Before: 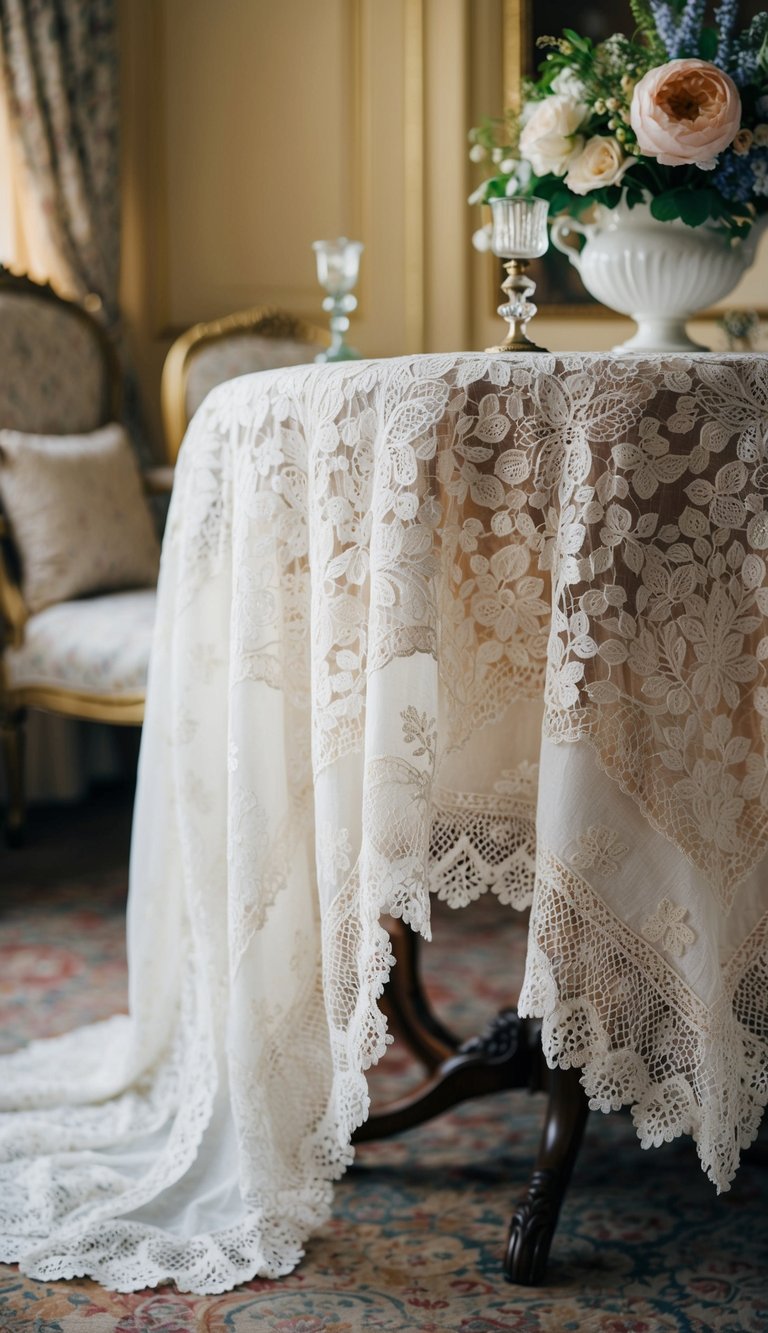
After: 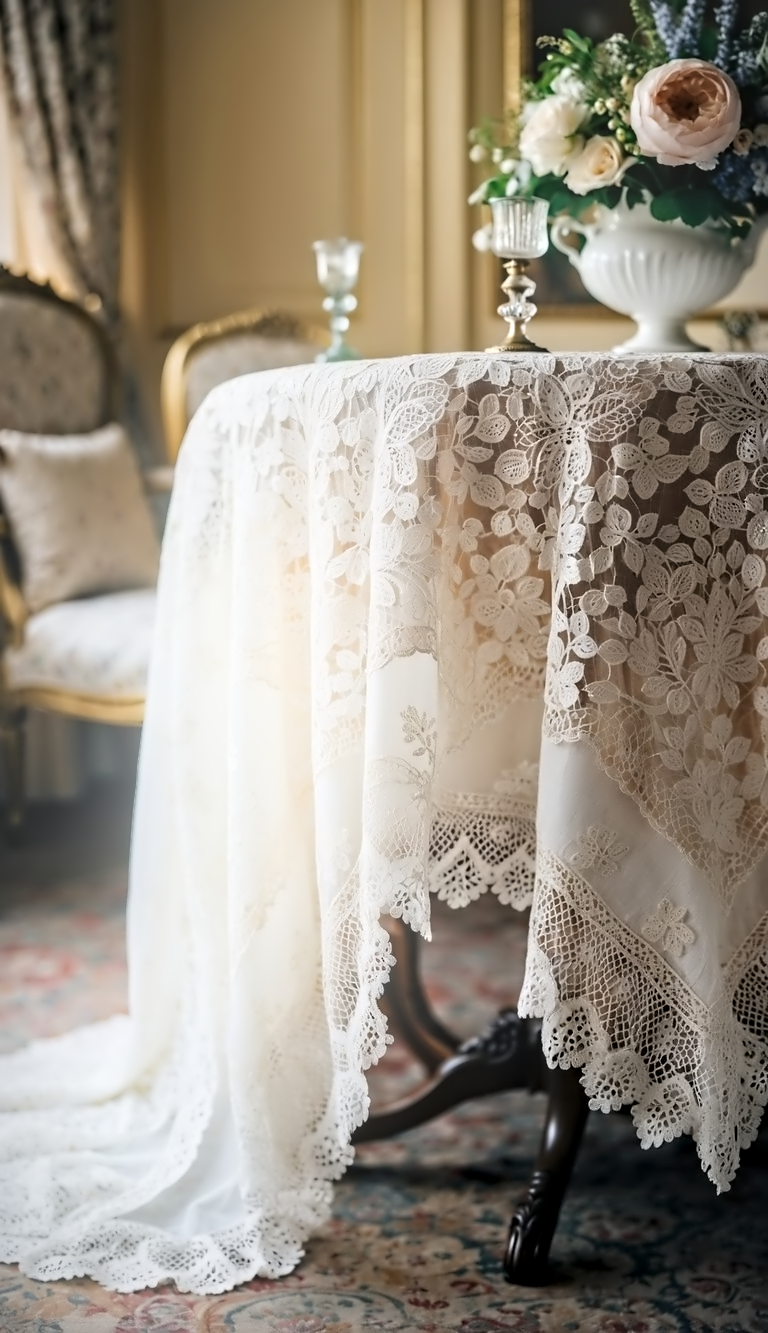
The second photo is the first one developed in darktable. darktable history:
vignetting: fall-off start 100%, fall-off radius 64.94%, automatic ratio true, unbound false
bloom: on, module defaults
contrast equalizer: octaves 7, y [[0.5, 0.542, 0.583, 0.625, 0.667, 0.708], [0.5 ×6], [0.5 ×6], [0, 0.033, 0.067, 0.1, 0.133, 0.167], [0, 0.05, 0.1, 0.15, 0.2, 0.25]]
